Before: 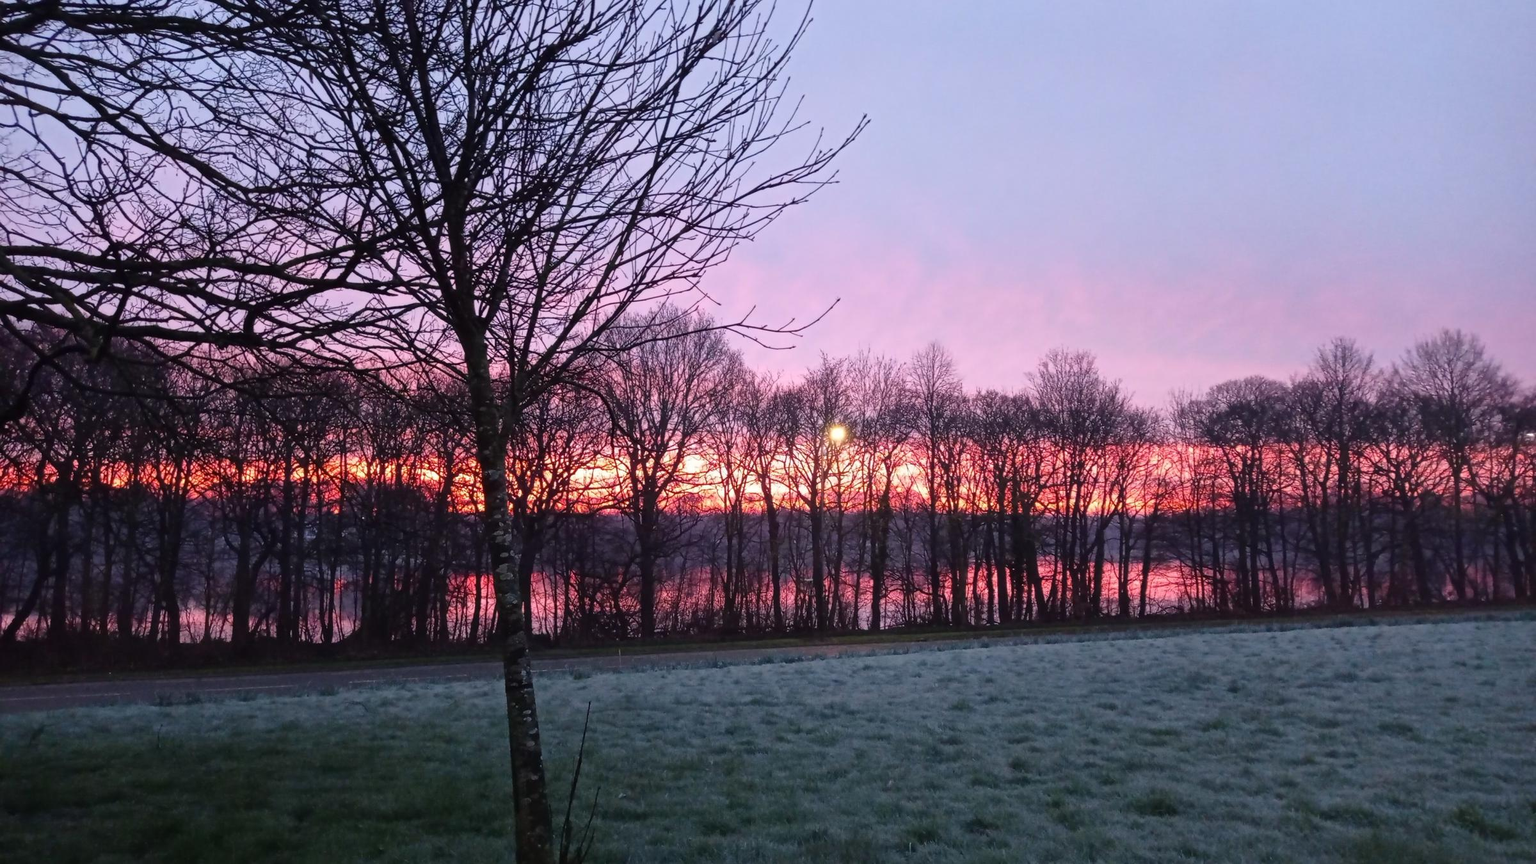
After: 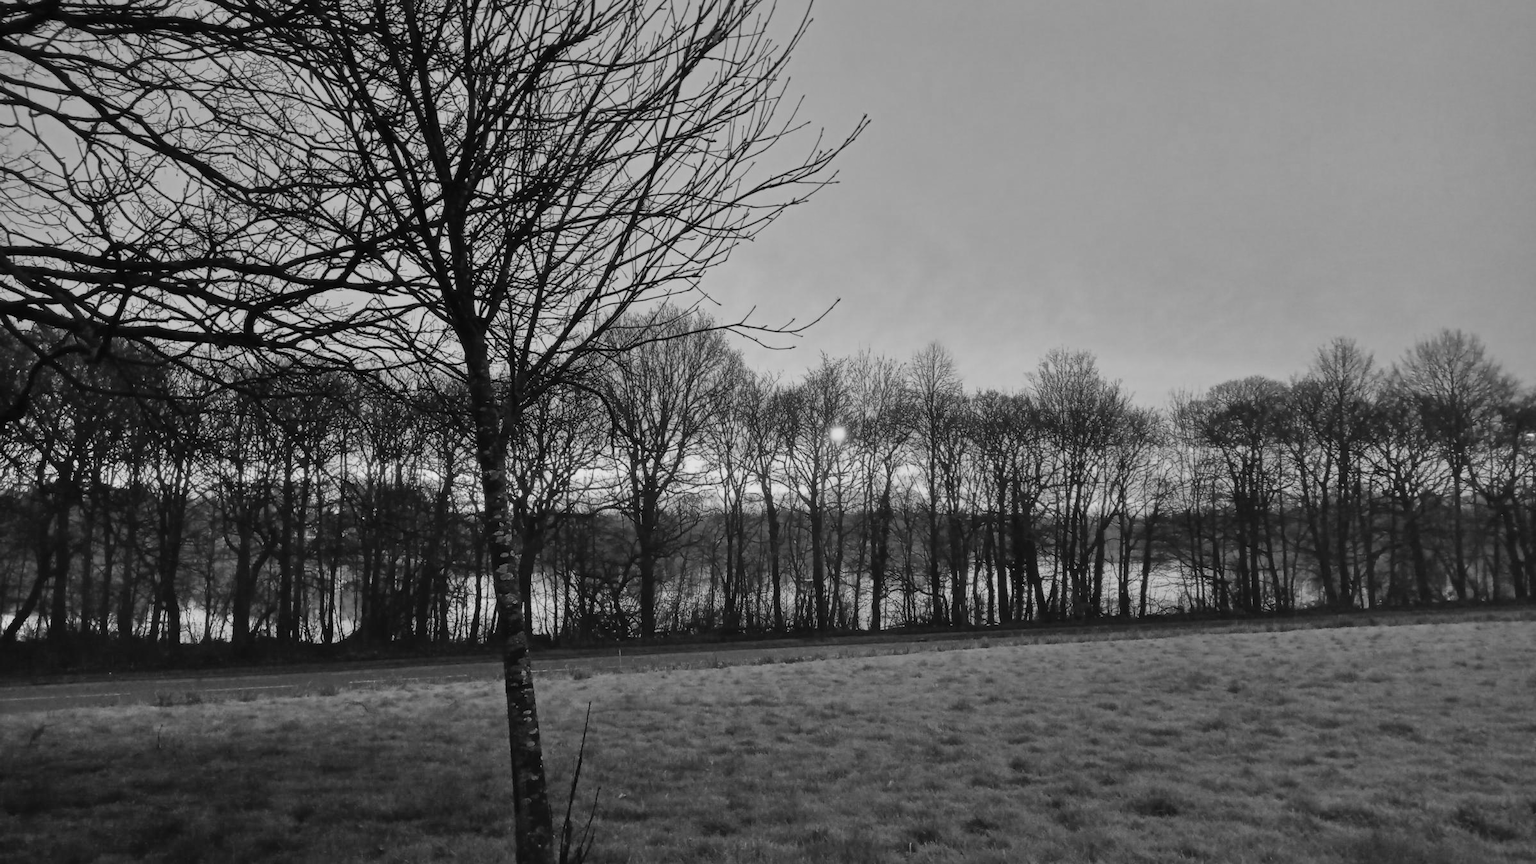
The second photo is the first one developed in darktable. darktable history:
color calibration: output gray [0.31, 0.36, 0.33, 0], gray › normalize channels true, illuminant same as pipeline (D50), adaptation XYZ, x 0.346, y 0.359, gamut compression 0
shadows and highlights: low approximation 0.01, soften with gaussian
graduated density: hue 238.83°, saturation 50%
